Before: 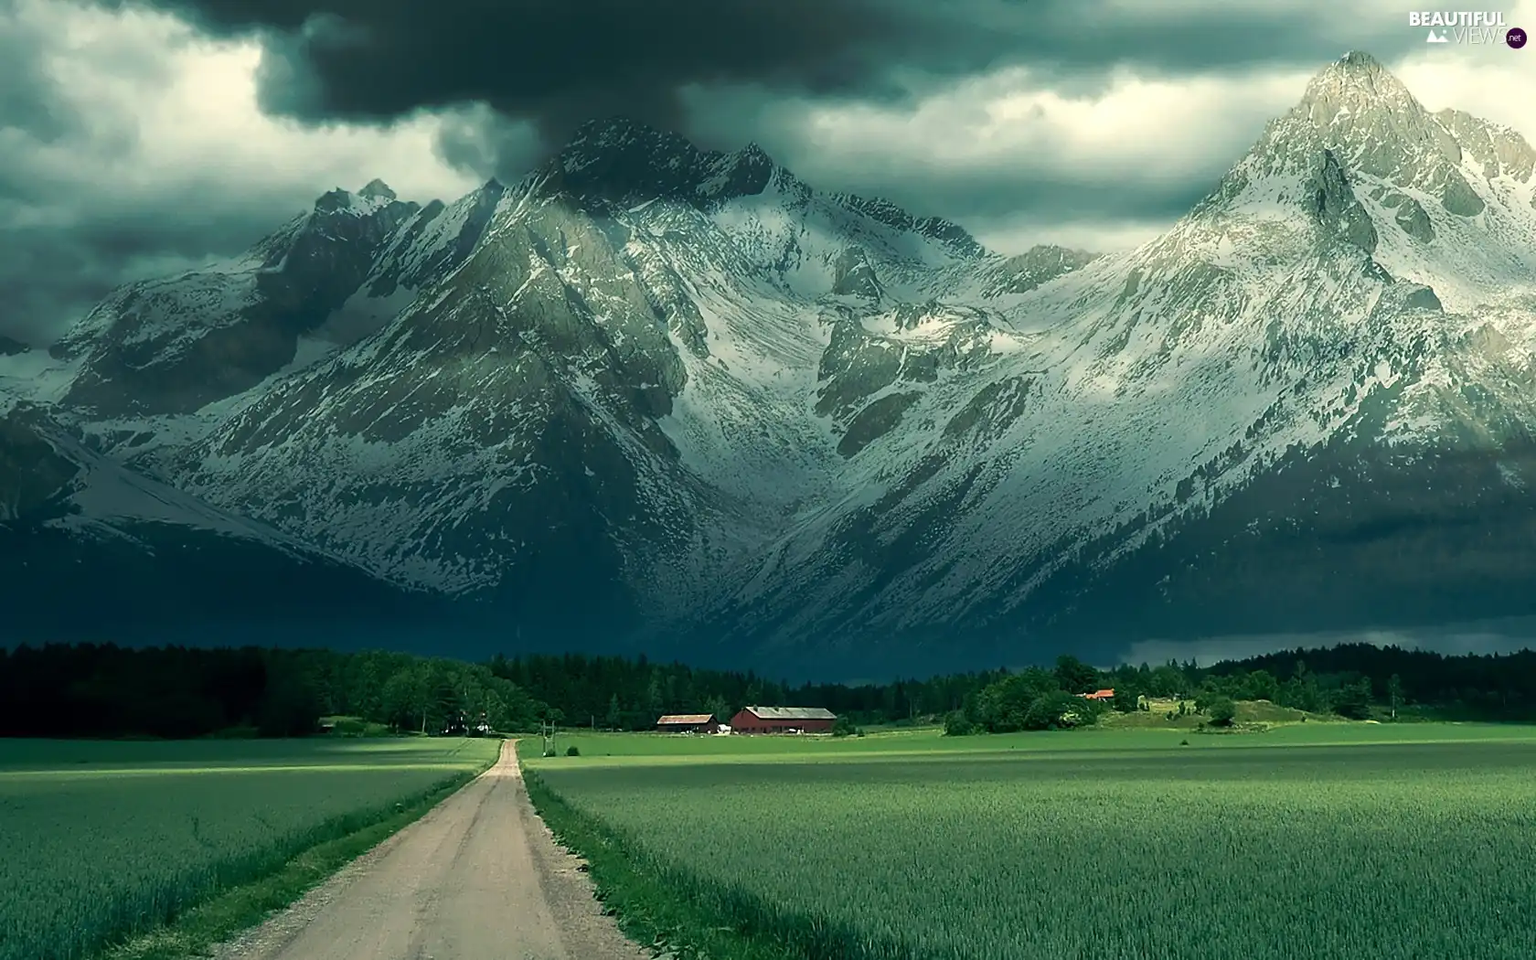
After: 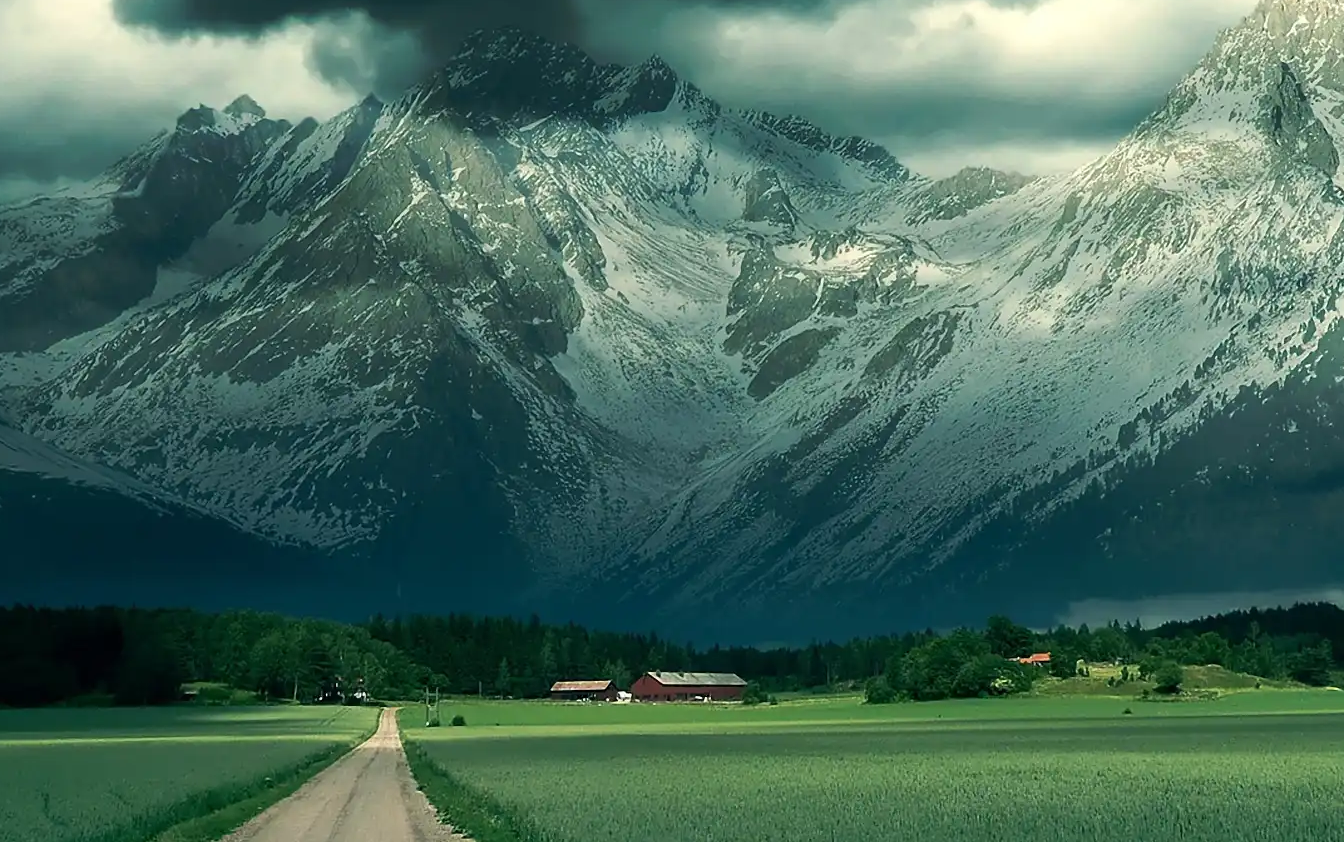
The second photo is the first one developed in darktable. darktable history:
crop and rotate: left 10.002%, top 9.791%, right 9.993%, bottom 9.995%
